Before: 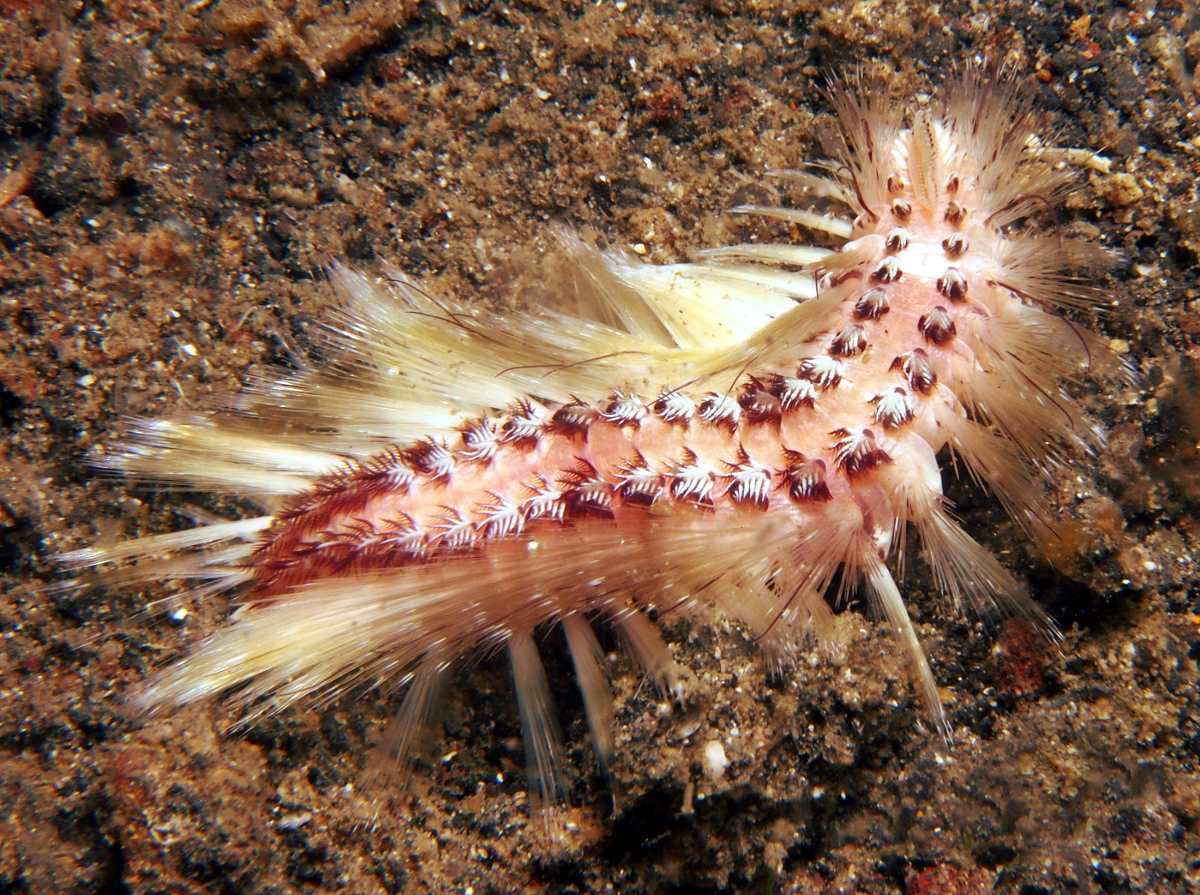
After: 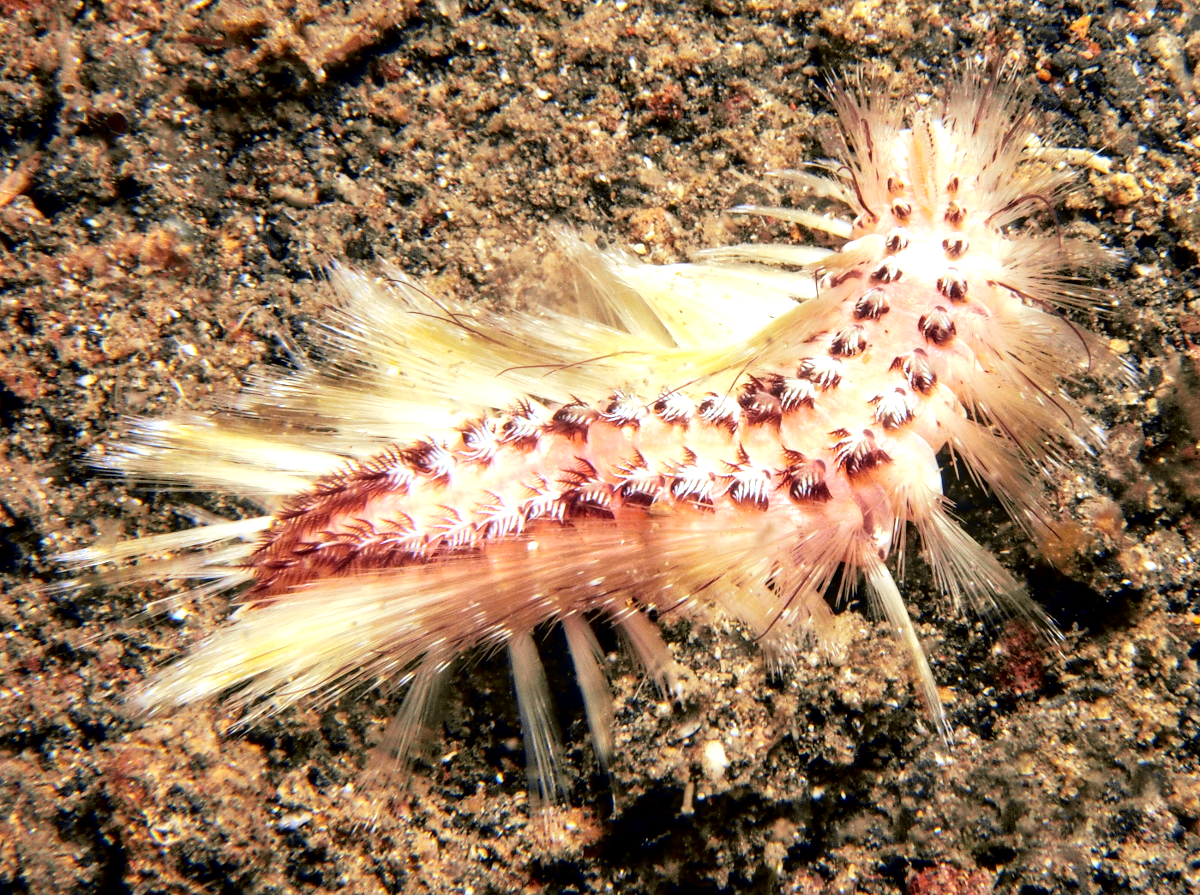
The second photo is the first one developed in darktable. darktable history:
tone curve: curves: ch0 [(0.017, 0) (0.122, 0.046) (0.295, 0.297) (0.449, 0.505) (0.559, 0.629) (0.729, 0.796) (0.879, 0.898) (1, 0.97)]; ch1 [(0, 0) (0.393, 0.4) (0.447, 0.447) (0.485, 0.497) (0.522, 0.503) (0.539, 0.52) (0.606, 0.6) (0.696, 0.679) (1, 1)]; ch2 [(0, 0) (0.369, 0.388) (0.449, 0.431) (0.499, 0.501) (0.516, 0.536) (0.604, 0.599) (0.741, 0.763) (1, 1)], color space Lab, independent channels, preserve colors none
local contrast: on, module defaults
exposure: black level correction 0, exposure 0.7 EV, compensate exposure bias true, compensate highlight preservation false
